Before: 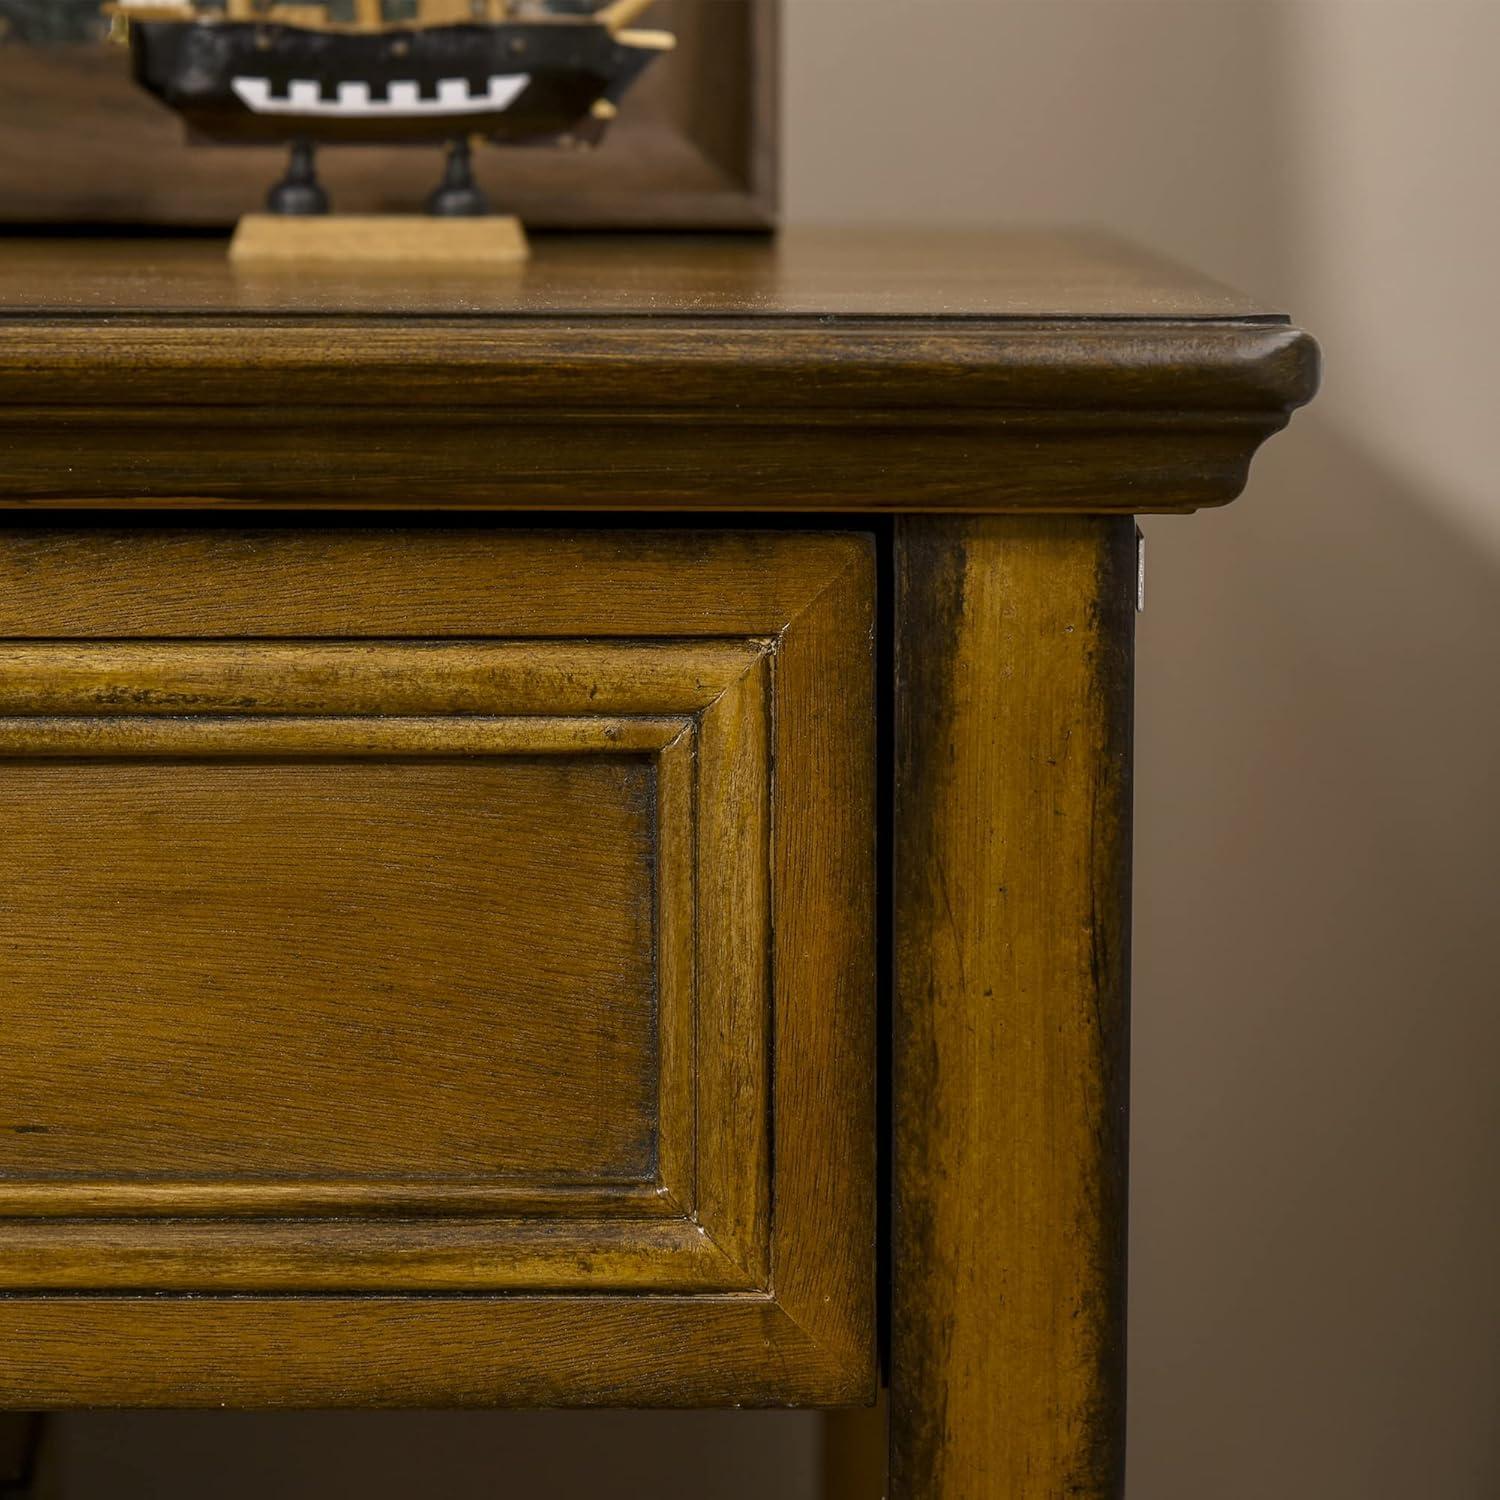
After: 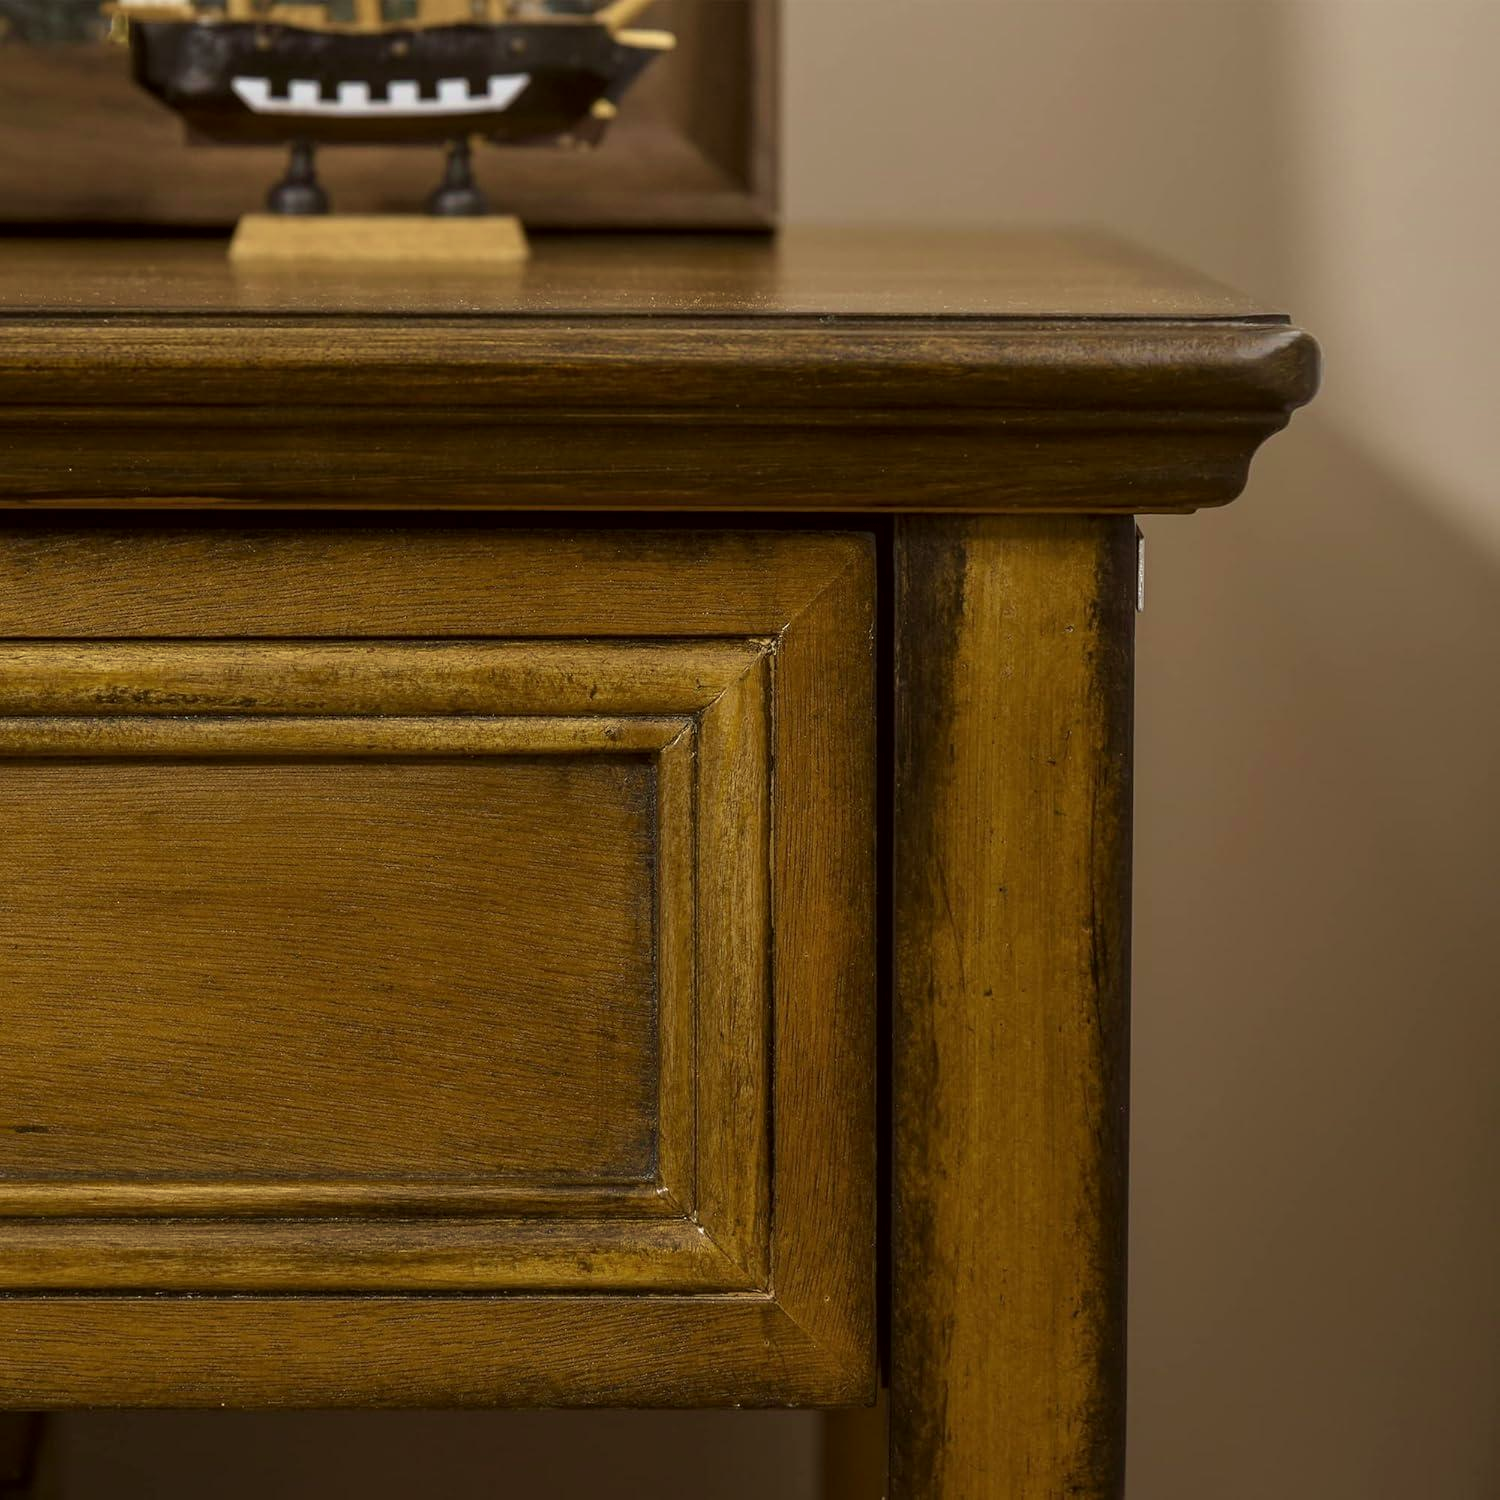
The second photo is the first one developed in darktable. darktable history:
contrast brightness saturation: saturation -0.046
velvia: strength 39.24%
color correction: highlights a* -2.9, highlights b* -1.93, shadows a* 2.52, shadows b* 2.93
